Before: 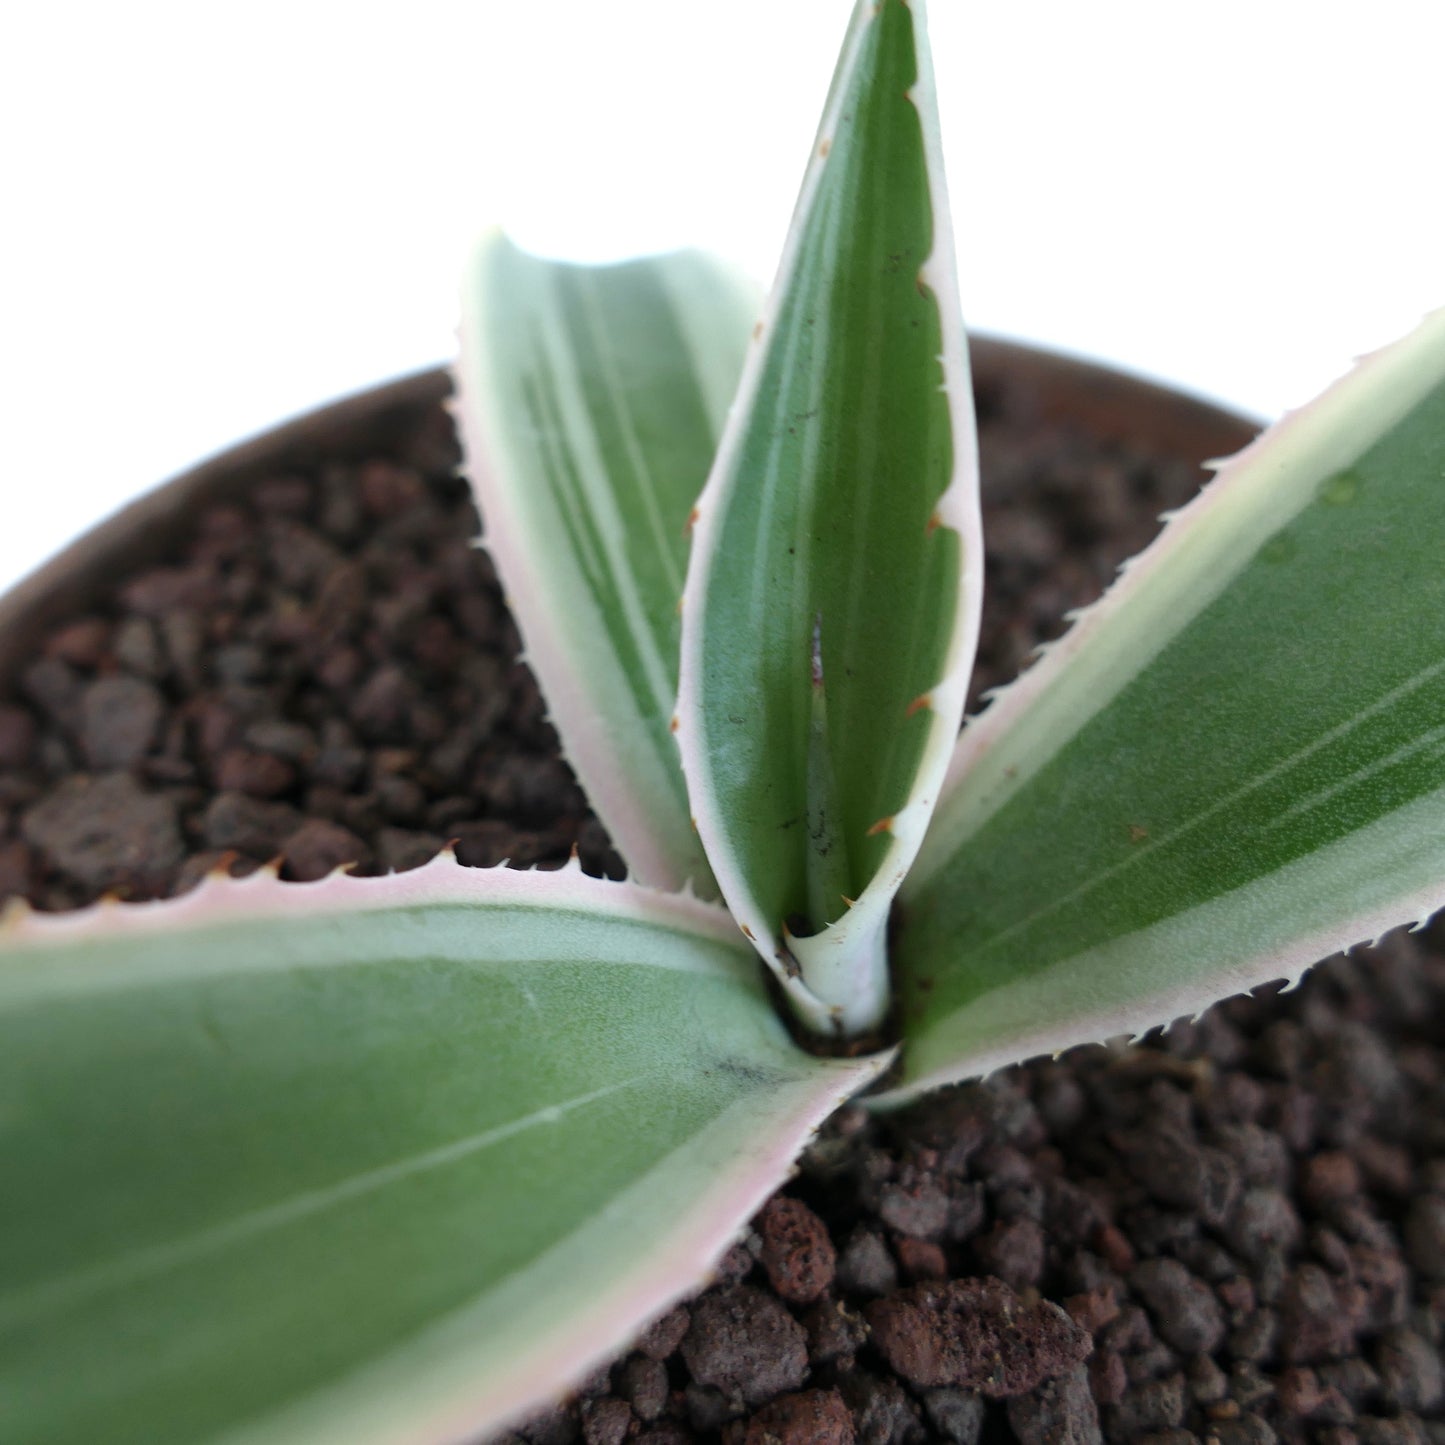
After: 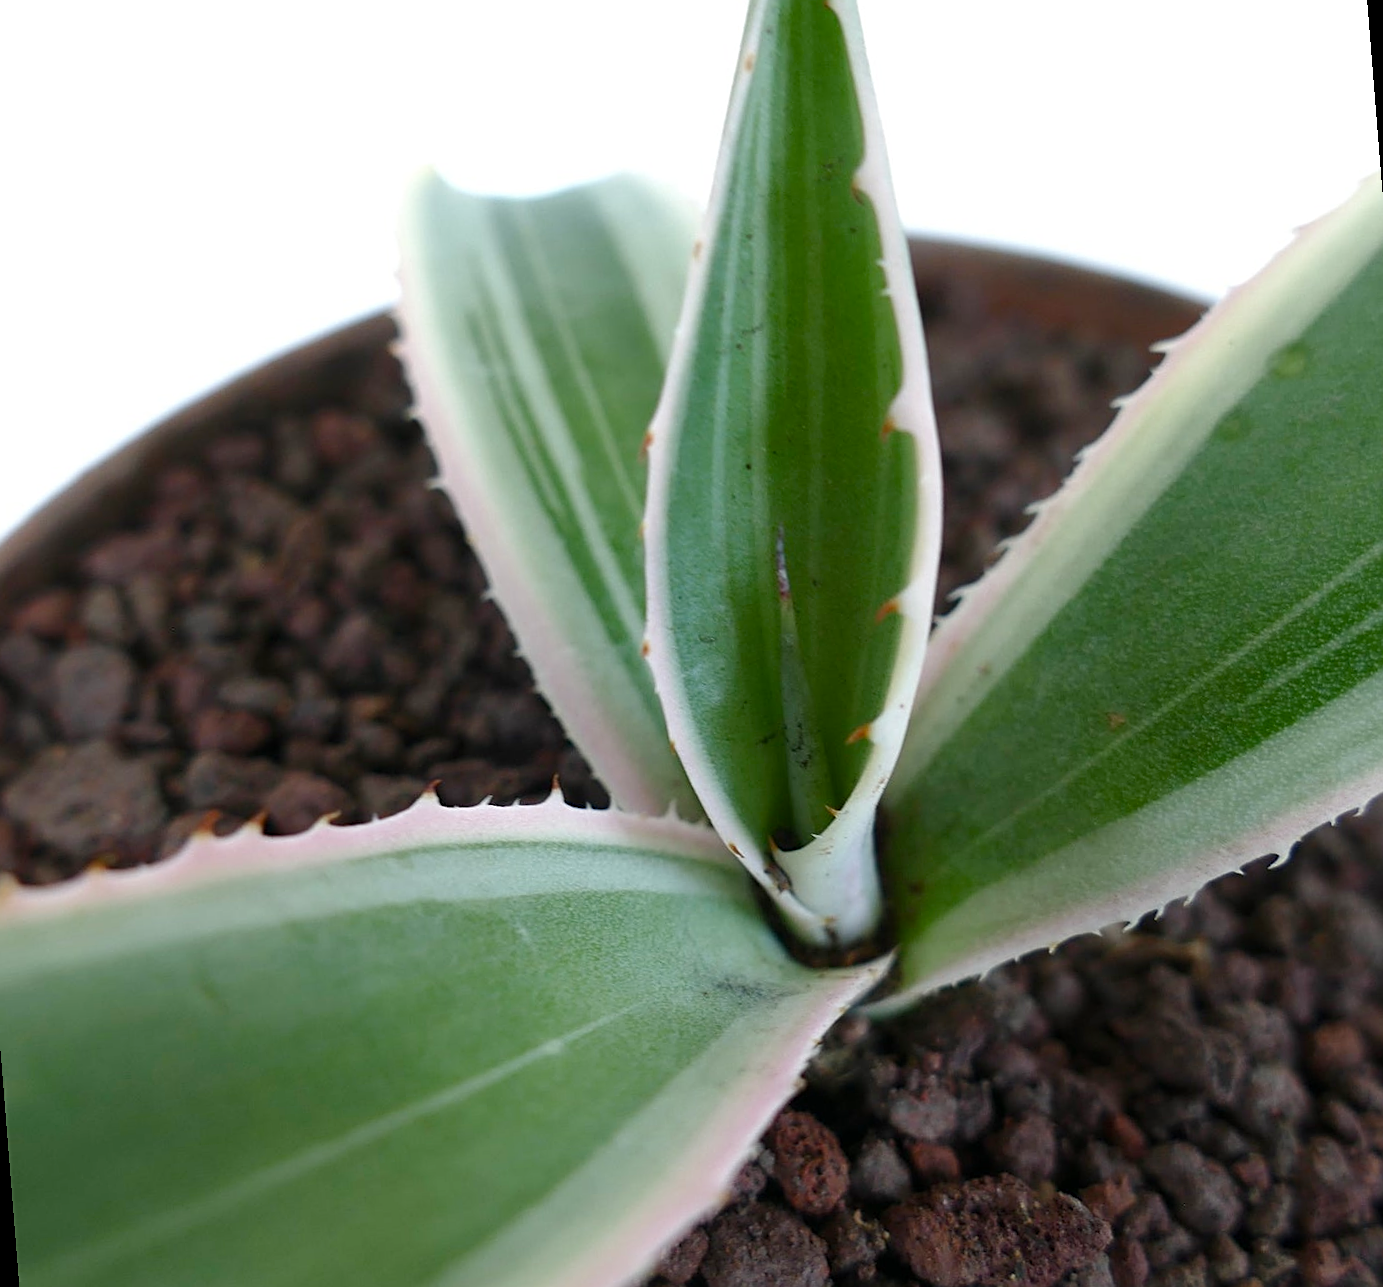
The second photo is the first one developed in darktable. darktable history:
color balance rgb: perceptual saturation grading › global saturation 20%, perceptual saturation grading › highlights -25%, perceptual saturation grading › shadows 25%
sharpen: on, module defaults
rotate and perspective: rotation -4.57°, crop left 0.054, crop right 0.944, crop top 0.087, crop bottom 0.914
